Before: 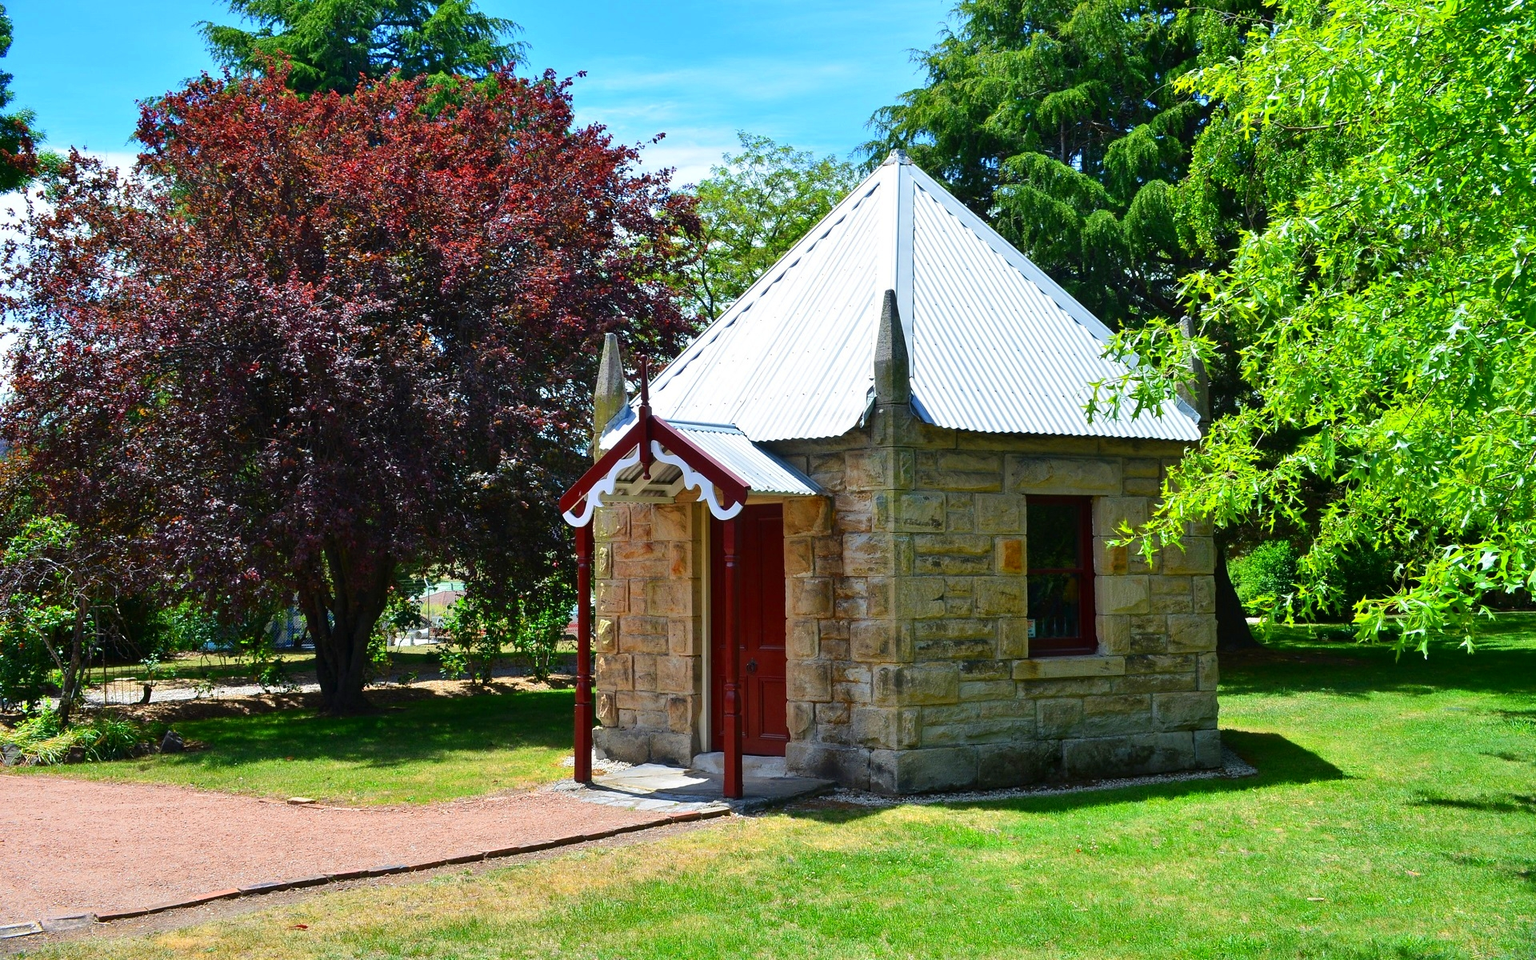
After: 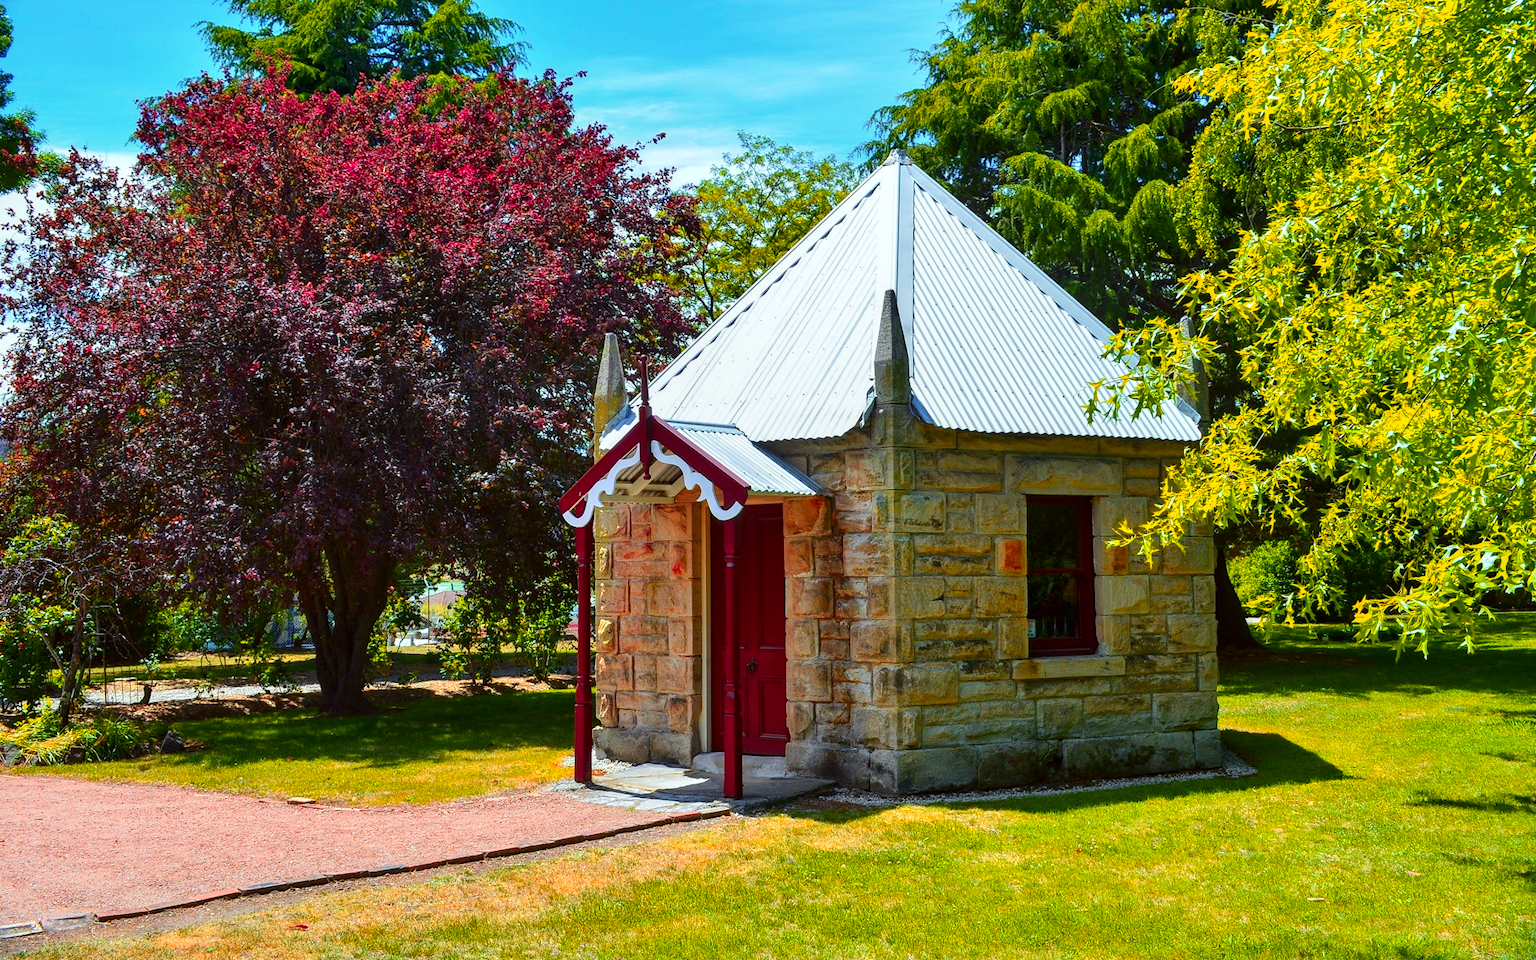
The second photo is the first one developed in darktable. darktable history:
local contrast: on, module defaults
white balance: red 1, blue 1
color correction: highlights a* -2.73, highlights b* -2.09, shadows a* 2.41, shadows b* 2.73
contrast brightness saturation: contrast 0.01, saturation -0.05
color zones: curves: ch1 [(0.24, 0.629) (0.75, 0.5)]; ch2 [(0.255, 0.454) (0.745, 0.491)], mix 102.12%
